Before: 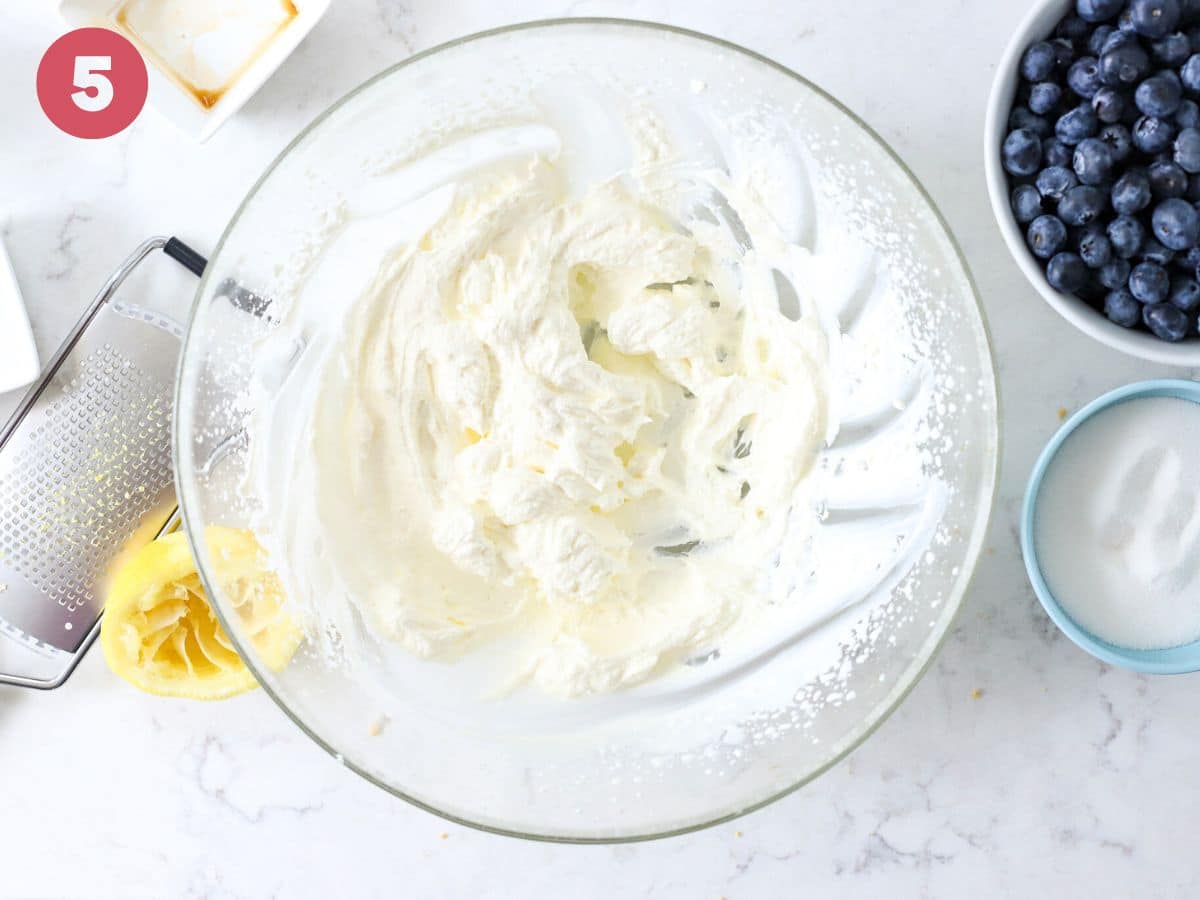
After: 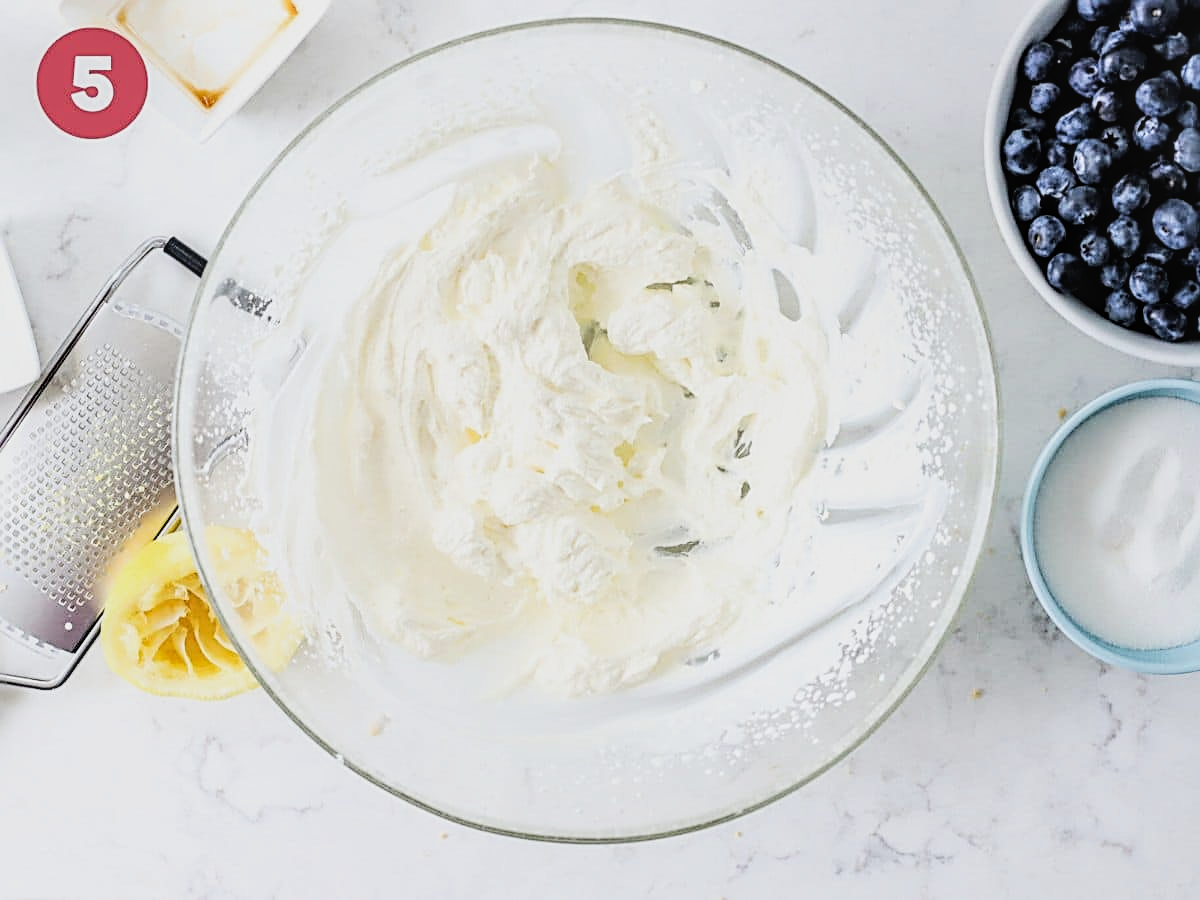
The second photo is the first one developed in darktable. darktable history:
filmic rgb: black relative exposure -5 EV, hardness 2.88, contrast 1.4, highlights saturation mix -20%
local contrast: detail 130%
sharpen: radius 2.543, amount 0.636
